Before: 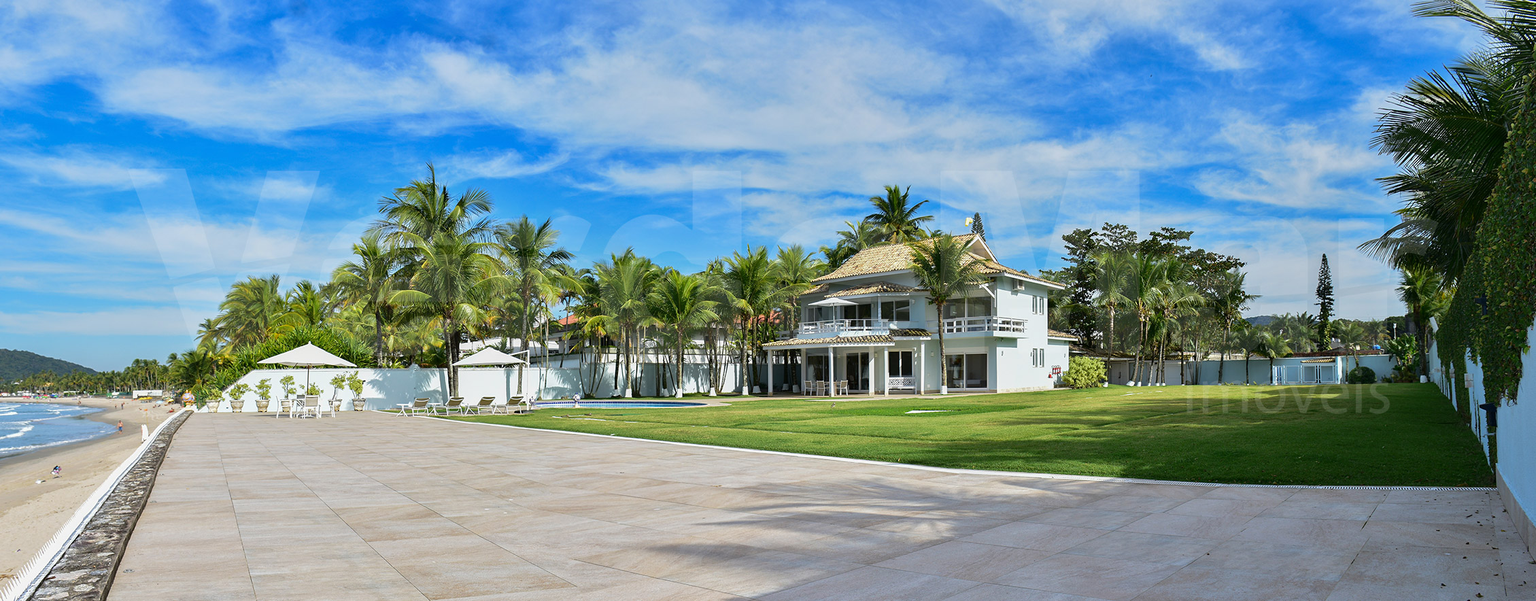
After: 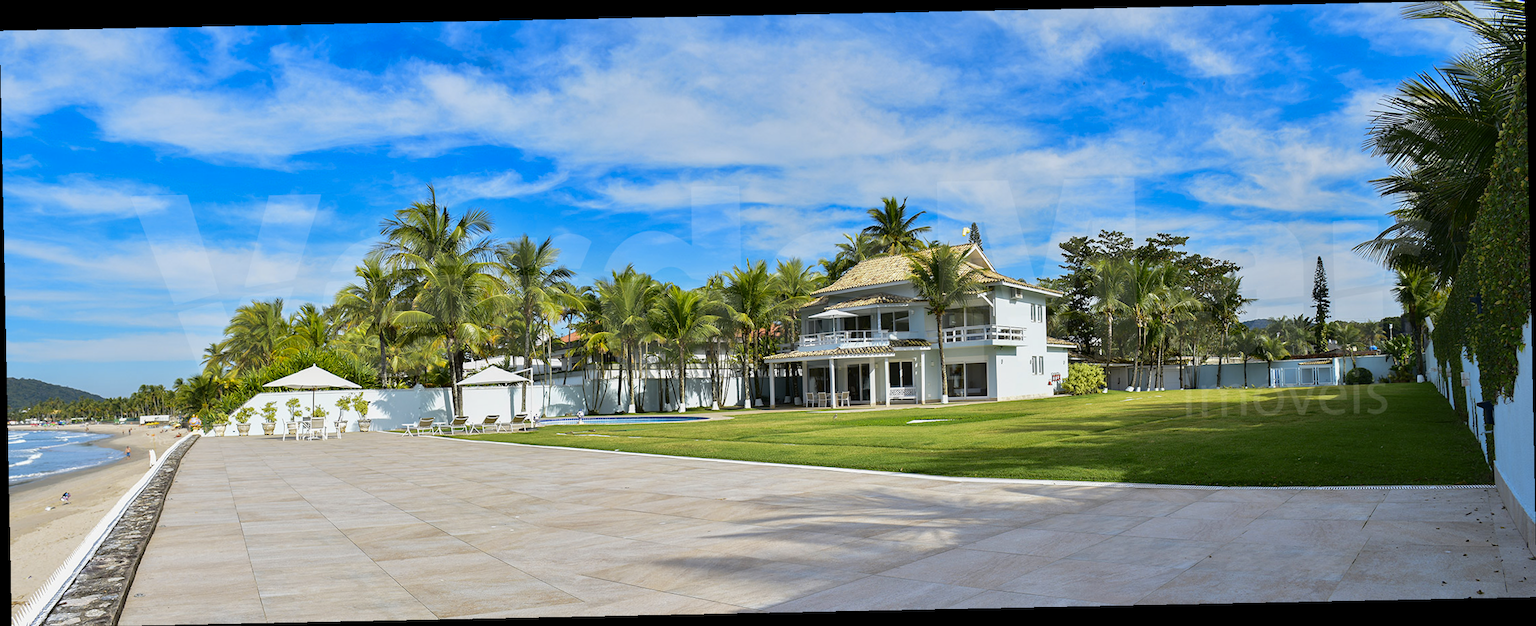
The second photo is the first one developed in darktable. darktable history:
rotate and perspective: rotation -1.17°, automatic cropping off
color contrast: green-magenta contrast 0.8, blue-yellow contrast 1.1, unbound 0
